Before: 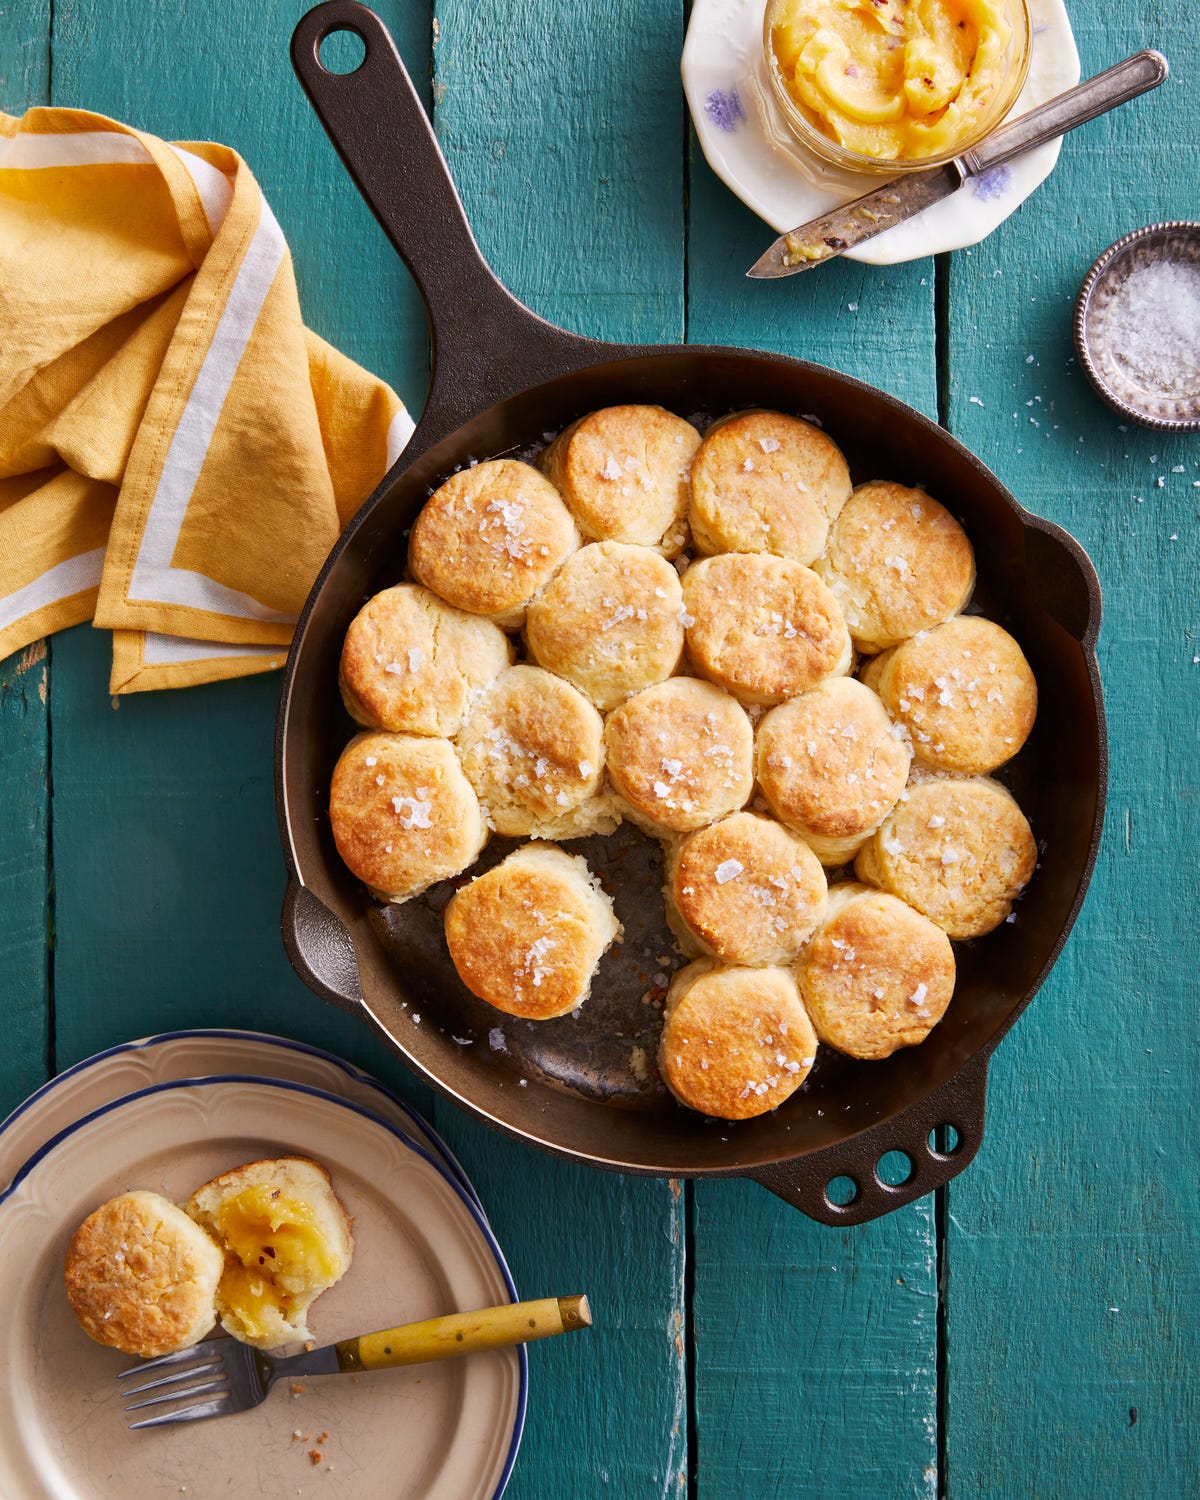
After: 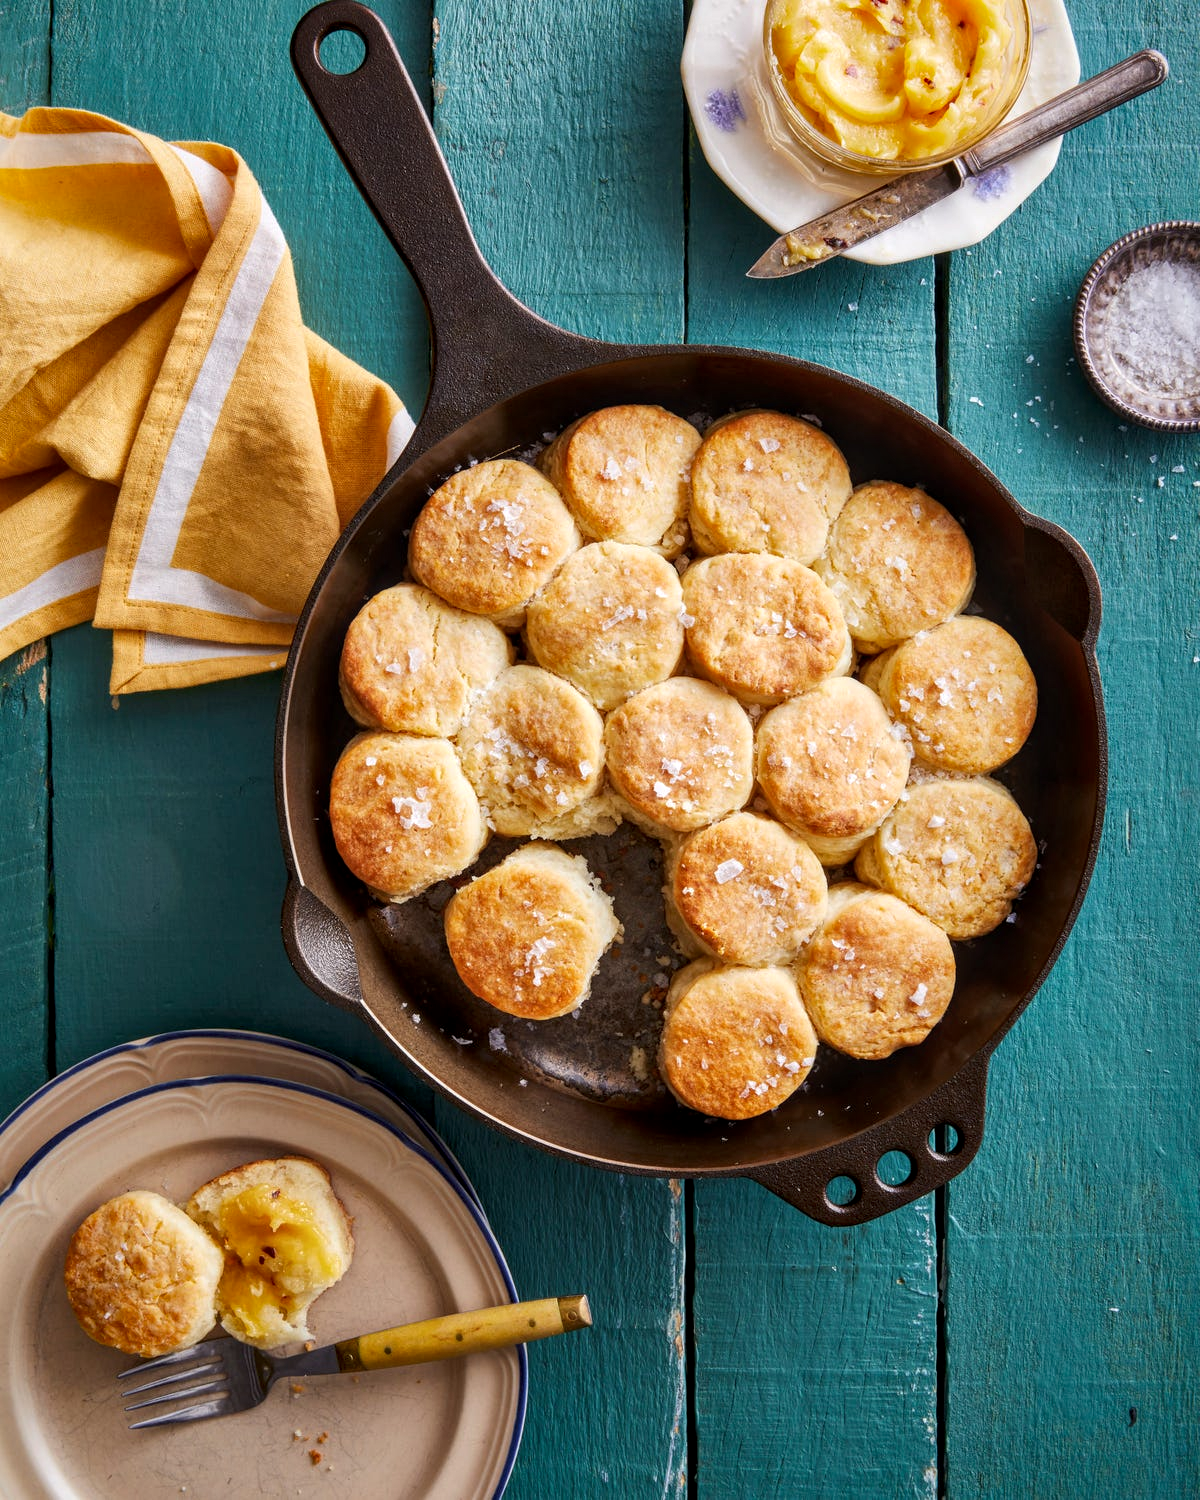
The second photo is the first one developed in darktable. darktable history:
vignetting: fall-off start 81.83%, fall-off radius 61.26%, brightness -0.234, saturation 0.133, automatic ratio true, width/height ratio 1.418
local contrast: detail 130%
